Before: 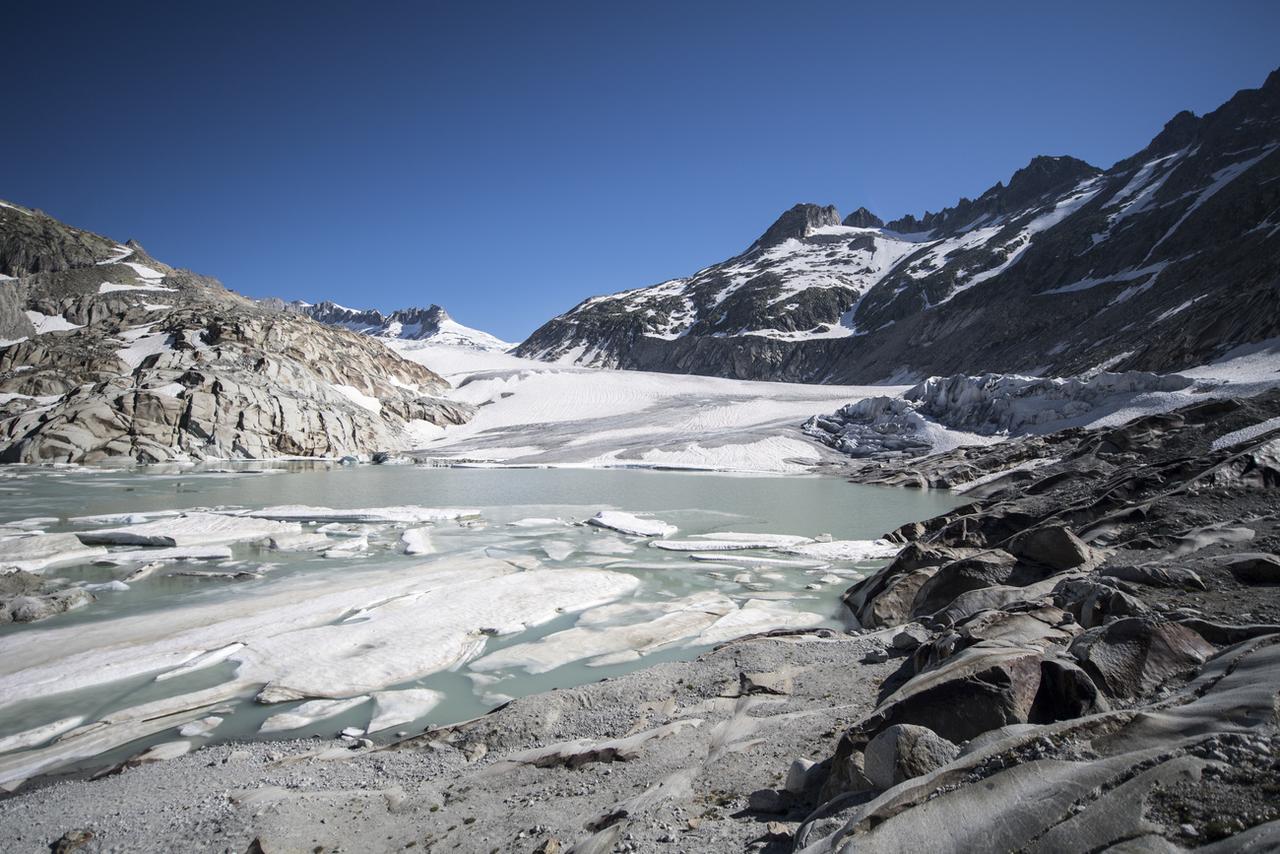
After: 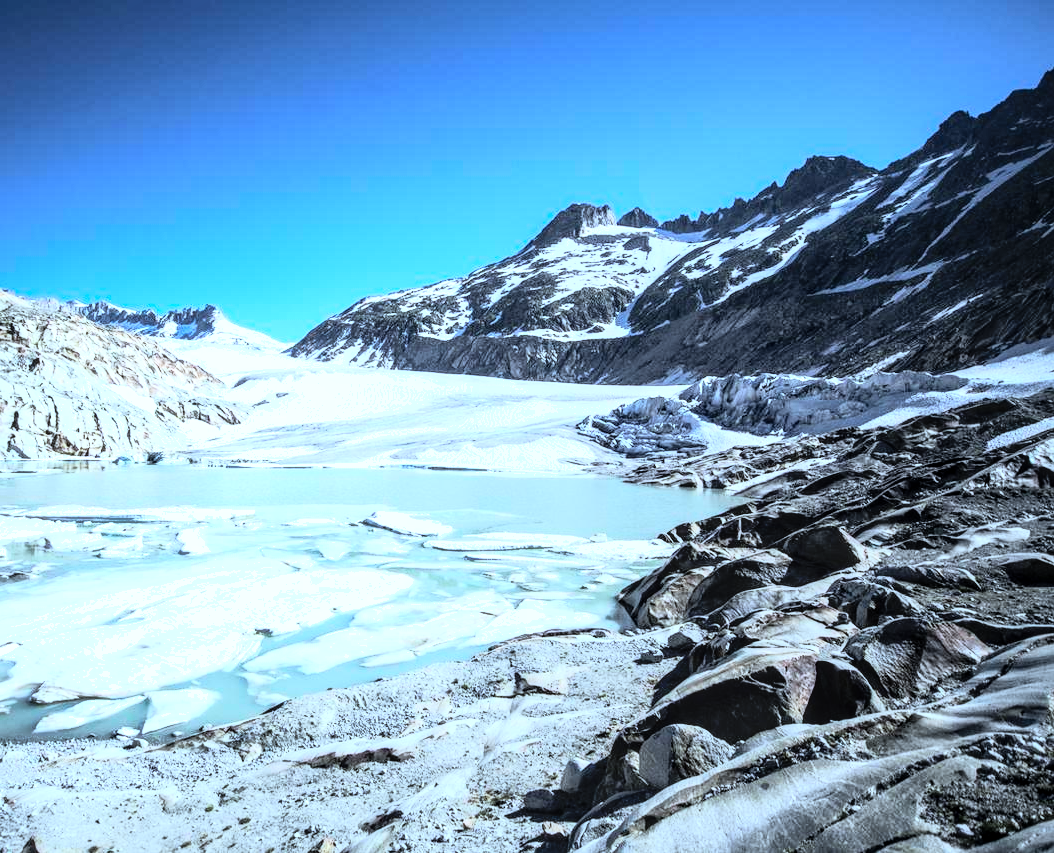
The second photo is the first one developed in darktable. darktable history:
rgb curve: curves: ch0 [(0, 0) (0.21, 0.15) (0.24, 0.21) (0.5, 0.75) (0.75, 0.96) (0.89, 0.99) (1, 1)]; ch1 [(0, 0.02) (0.21, 0.13) (0.25, 0.2) (0.5, 0.67) (0.75, 0.9) (0.89, 0.97) (1, 1)]; ch2 [(0, 0.02) (0.21, 0.13) (0.25, 0.2) (0.5, 0.67) (0.75, 0.9) (0.89, 0.97) (1, 1)], compensate middle gray true
crop: left 17.582%, bottom 0.031%
color calibration: illuminant F (fluorescent), F source F9 (Cool White Deluxe 4150 K) – high CRI, x 0.374, y 0.373, temperature 4158.34 K
local contrast: on, module defaults
shadows and highlights: on, module defaults
exposure: exposure 0.367 EV, compensate highlight preservation false
